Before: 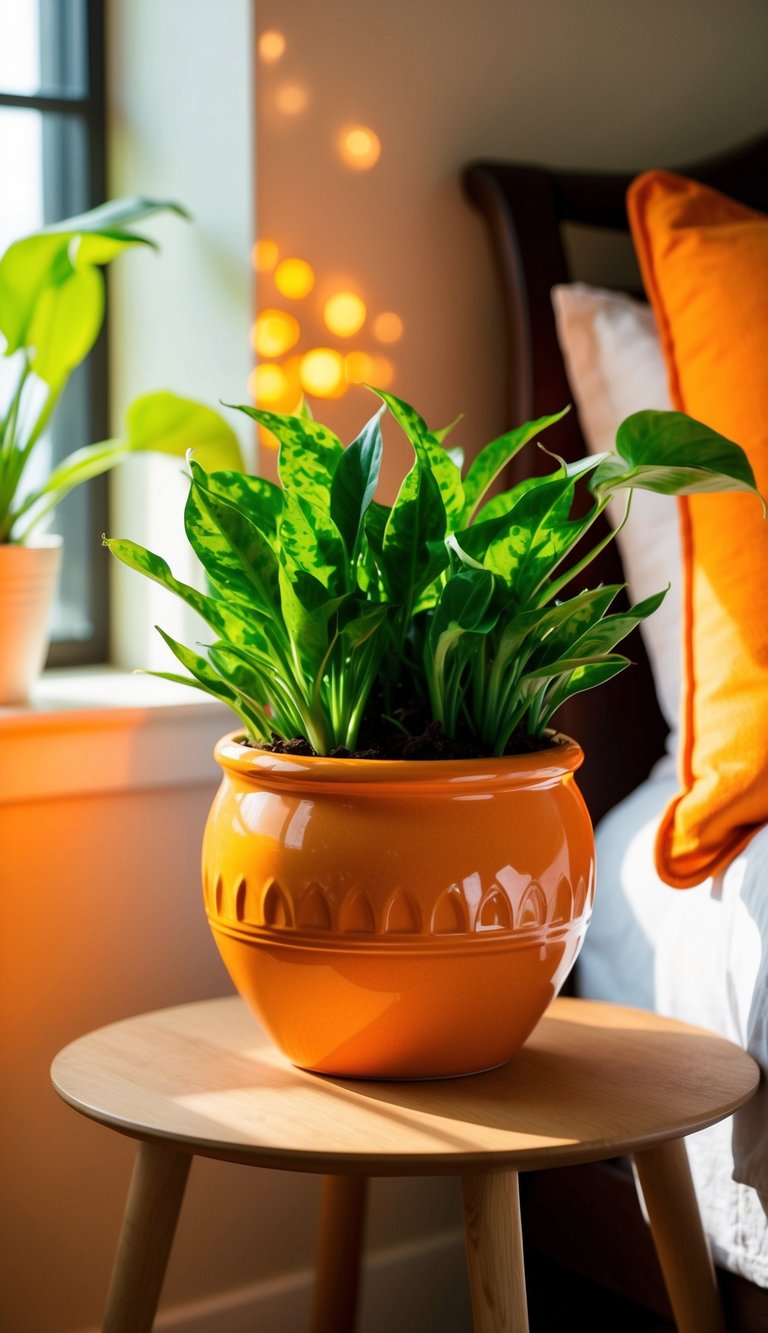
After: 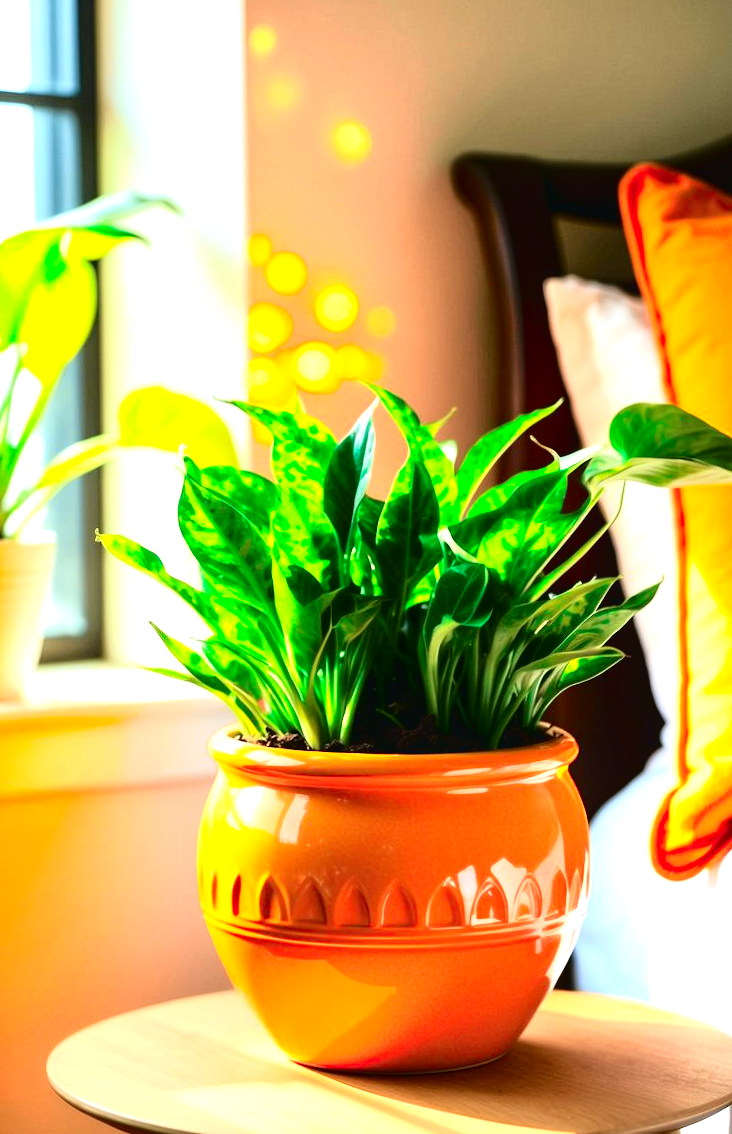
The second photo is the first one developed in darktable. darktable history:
crop and rotate: angle 0.305°, left 0.329%, right 3.463%, bottom 14.093%
local contrast: highlights 102%, shadows 98%, detail 119%, midtone range 0.2
color correction: highlights b* 0.005, saturation 1.33
tone curve: curves: ch0 [(0, 0.032) (0.078, 0.052) (0.236, 0.168) (0.43, 0.472) (0.508, 0.566) (0.66, 0.754) (0.79, 0.883) (0.994, 0.974)]; ch1 [(0, 0) (0.161, 0.092) (0.35, 0.33) (0.379, 0.401) (0.456, 0.456) (0.508, 0.501) (0.547, 0.531) (0.573, 0.563) (0.625, 0.602) (0.718, 0.734) (1, 1)]; ch2 [(0, 0) (0.369, 0.427) (0.44, 0.434) (0.502, 0.501) (0.54, 0.537) (0.586, 0.59) (0.621, 0.604) (1, 1)], color space Lab, independent channels, preserve colors none
exposure: exposure 1.146 EV, compensate exposure bias true, compensate highlight preservation false
velvia: strength 10.49%
